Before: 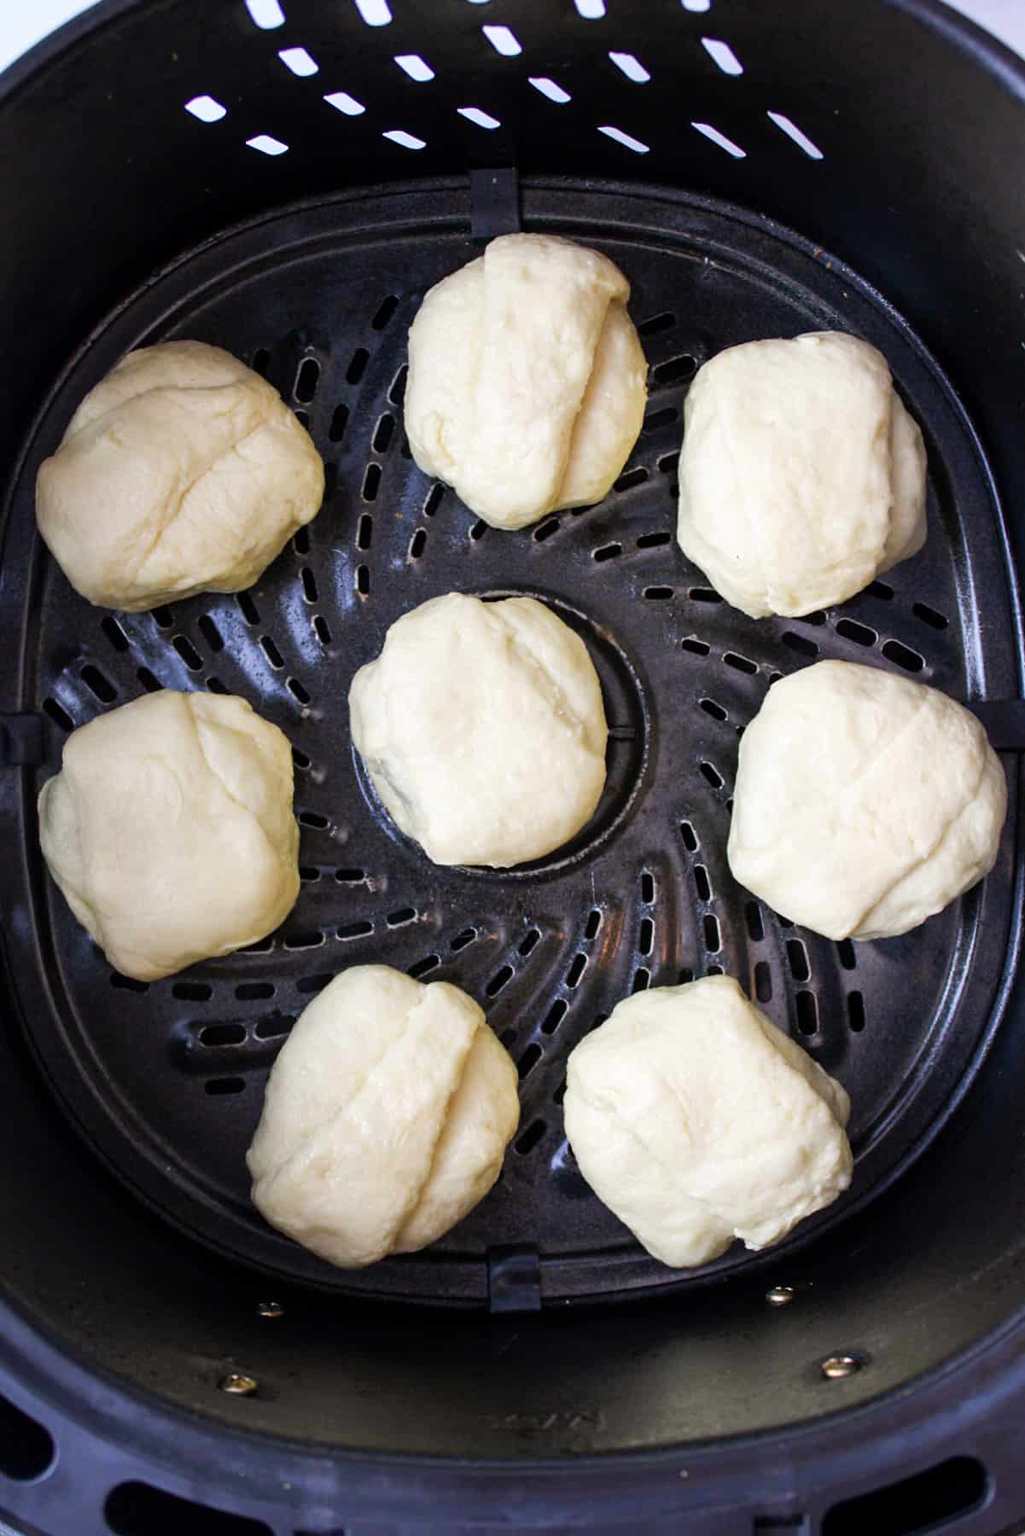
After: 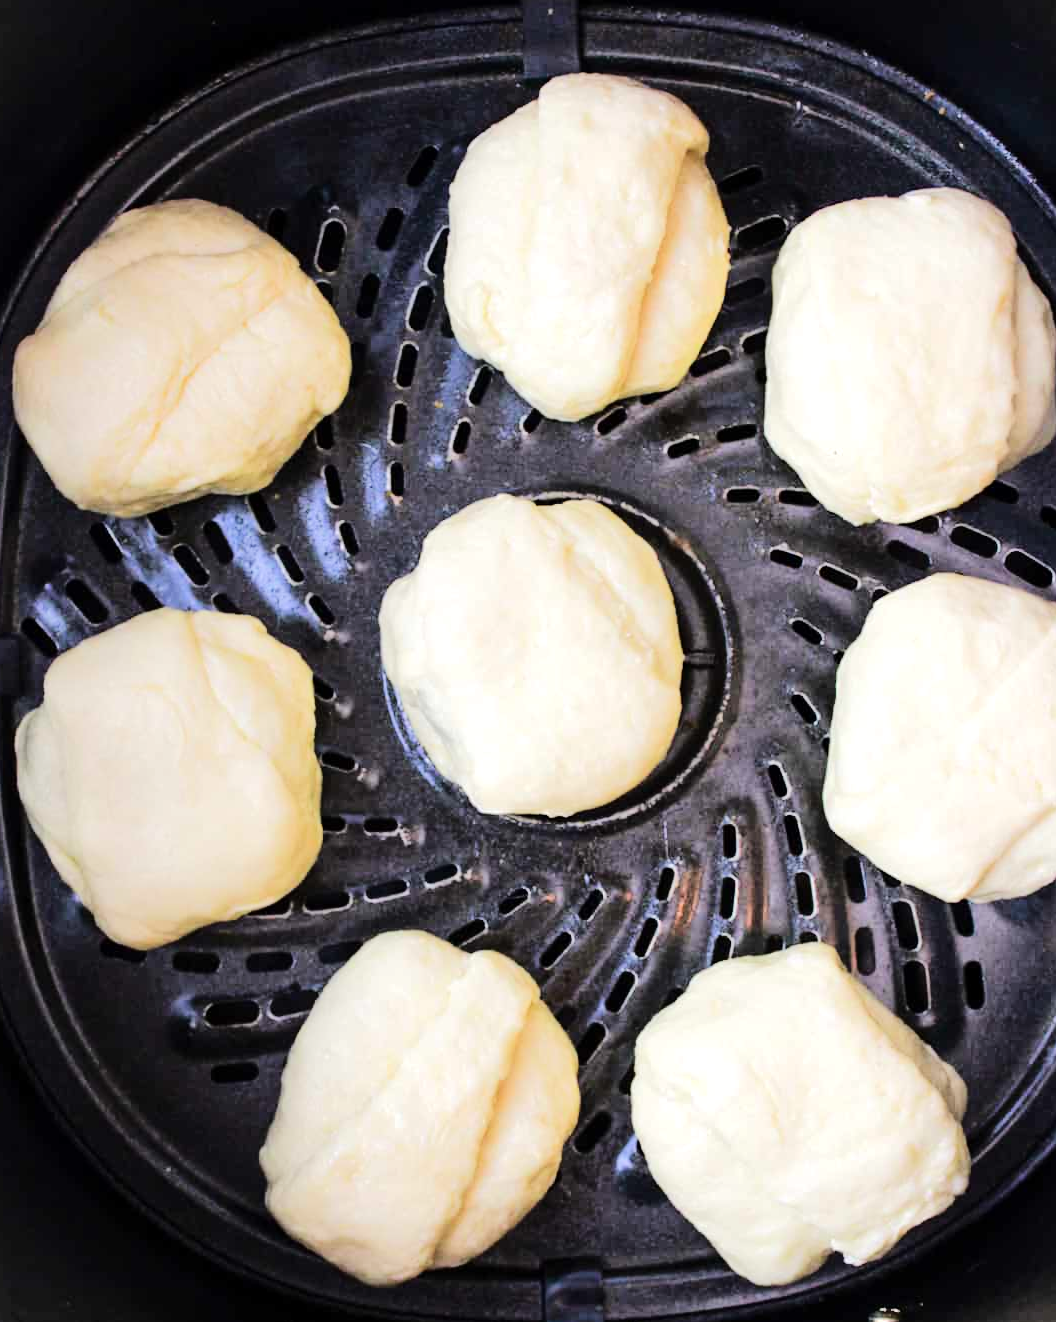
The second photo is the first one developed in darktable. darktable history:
crop and rotate: left 2.452%, top 11.141%, right 9.597%, bottom 15.377%
tone equalizer: -7 EV 0.158 EV, -6 EV 0.619 EV, -5 EV 1.17 EV, -4 EV 1.35 EV, -3 EV 1.14 EV, -2 EV 0.6 EV, -1 EV 0.157 EV, edges refinement/feathering 500, mask exposure compensation -1.57 EV, preserve details no
